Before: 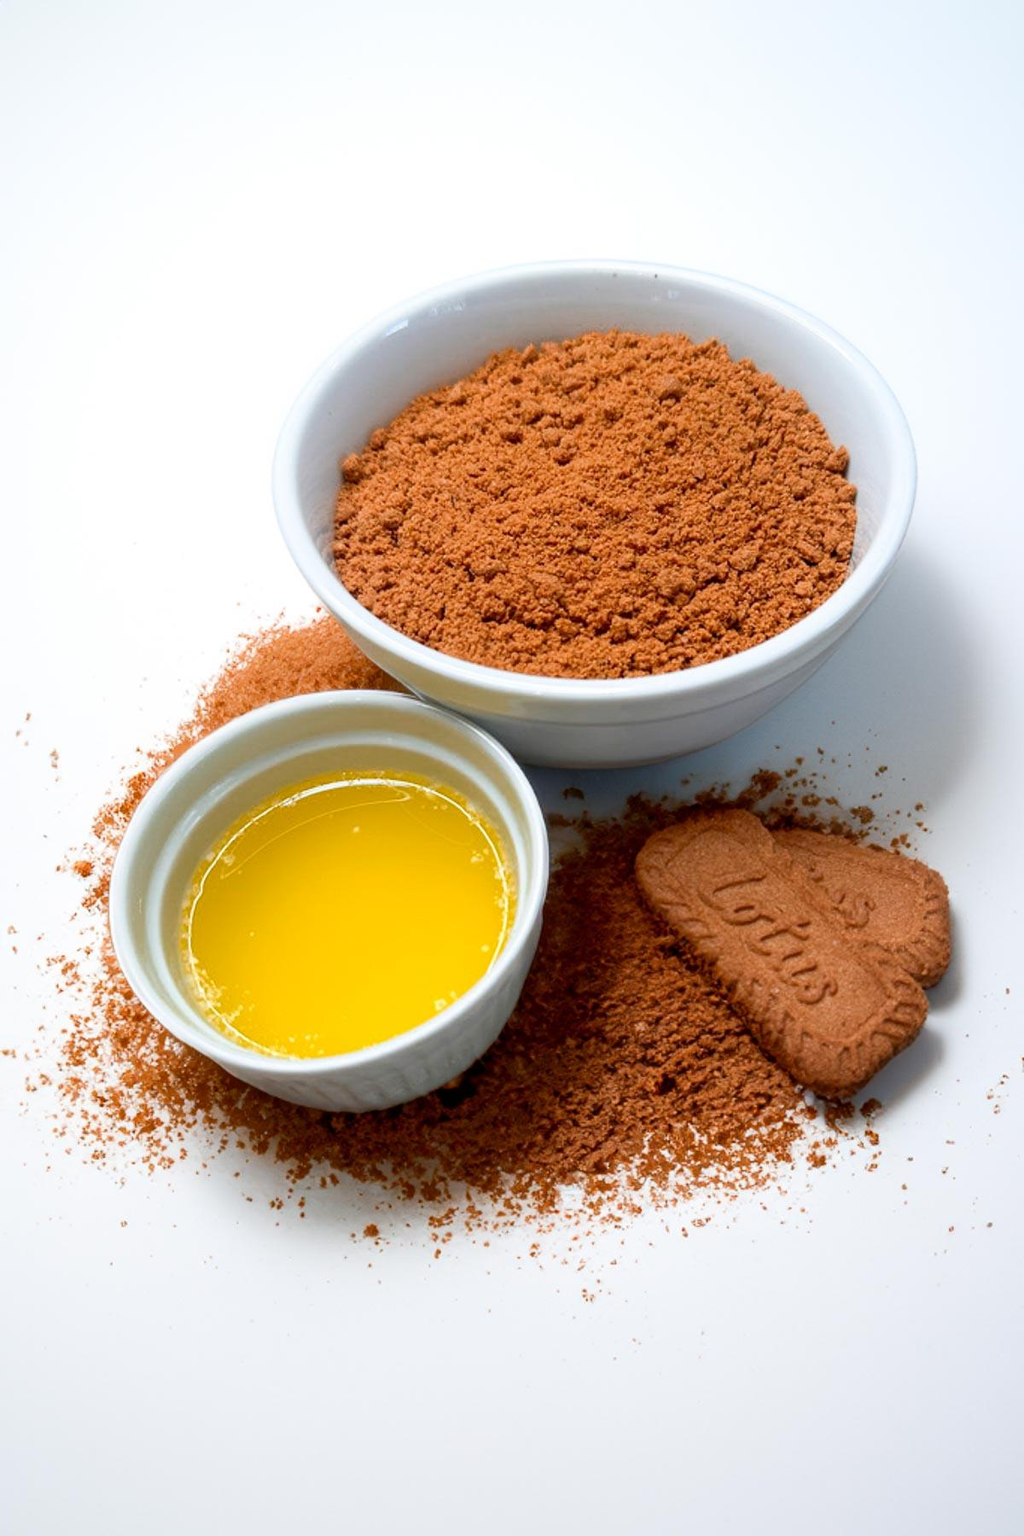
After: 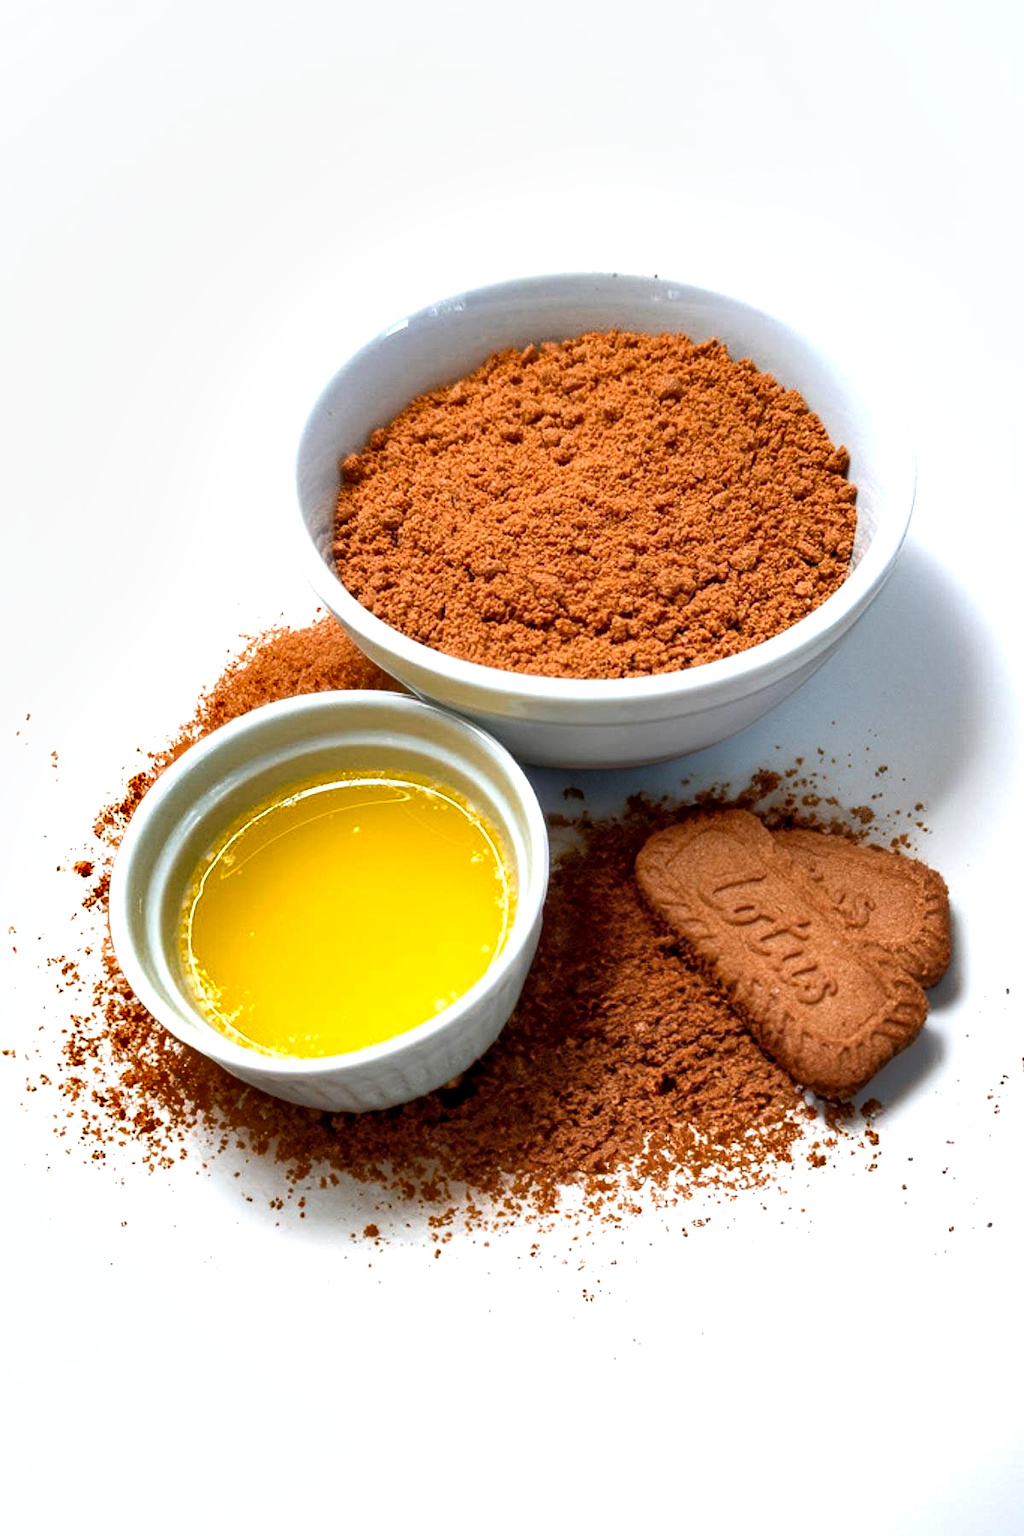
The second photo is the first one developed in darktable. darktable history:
shadows and highlights: soften with gaussian
local contrast: highlights 104%, shadows 97%, detail 120%, midtone range 0.2
tone equalizer: -8 EV -0.434 EV, -7 EV -0.359 EV, -6 EV -0.32 EV, -5 EV -0.202 EV, -3 EV 0.227 EV, -2 EV 0.31 EV, -1 EV 0.402 EV, +0 EV 0.408 EV
